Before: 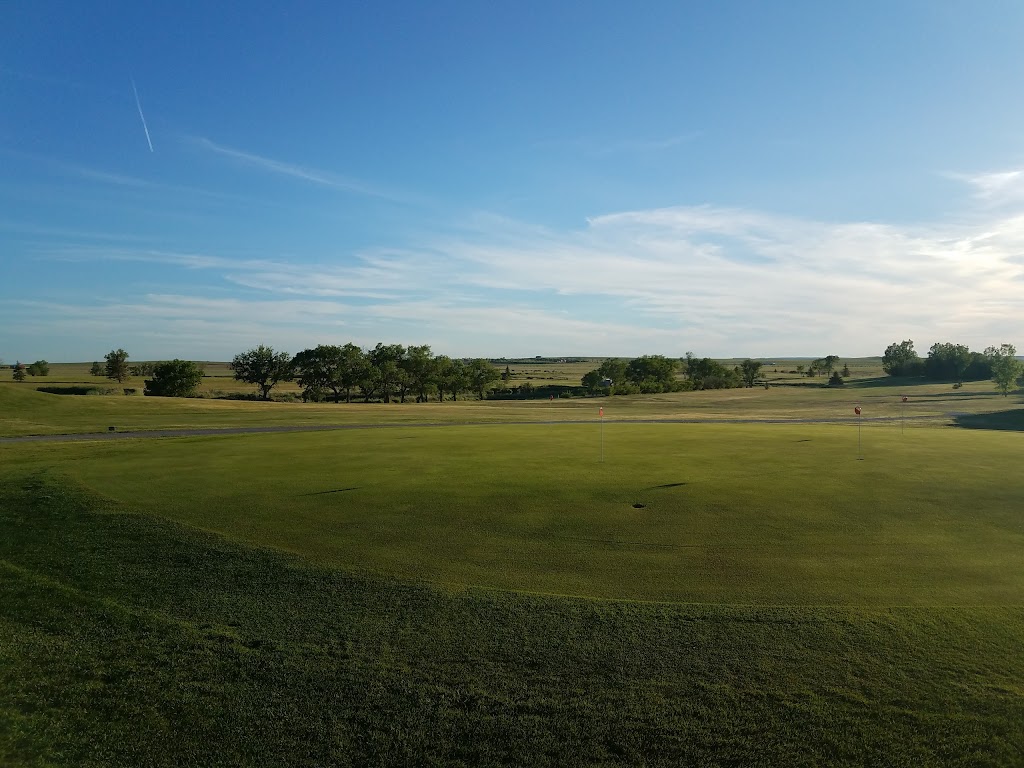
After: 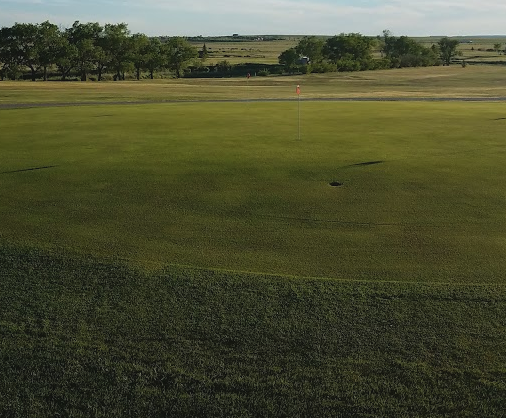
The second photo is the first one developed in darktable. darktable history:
crop: left 29.592%, top 42.039%, right 20.908%, bottom 3.469%
exposure: black level correction -0.004, exposure 0.048 EV, compensate exposure bias true, compensate highlight preservation false
